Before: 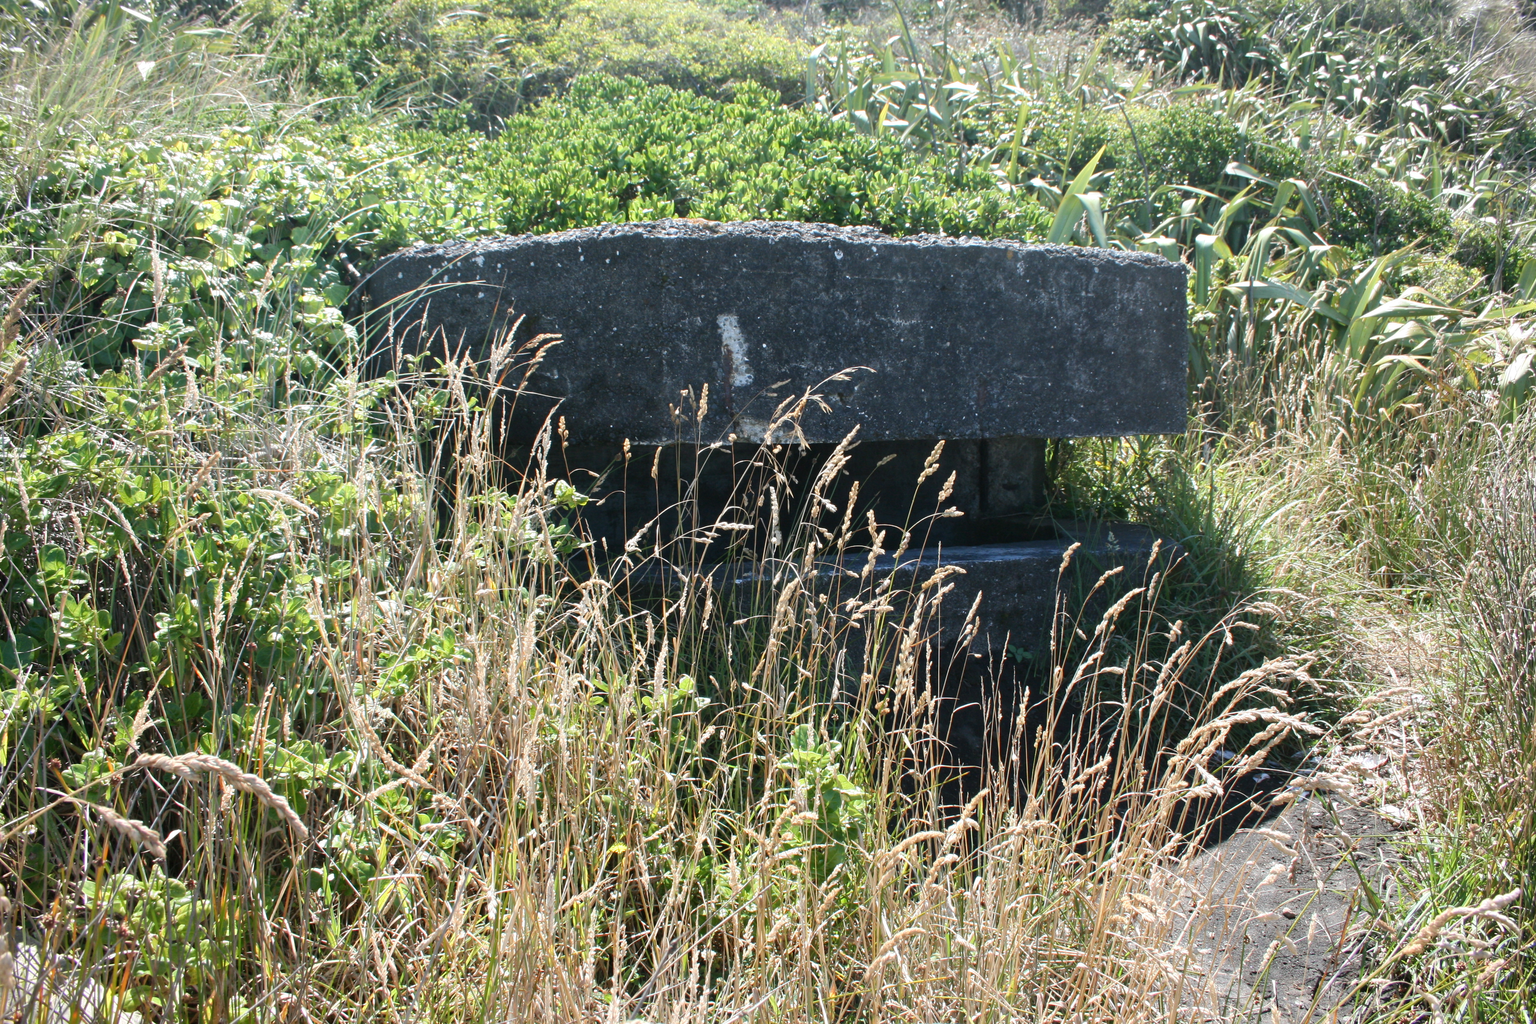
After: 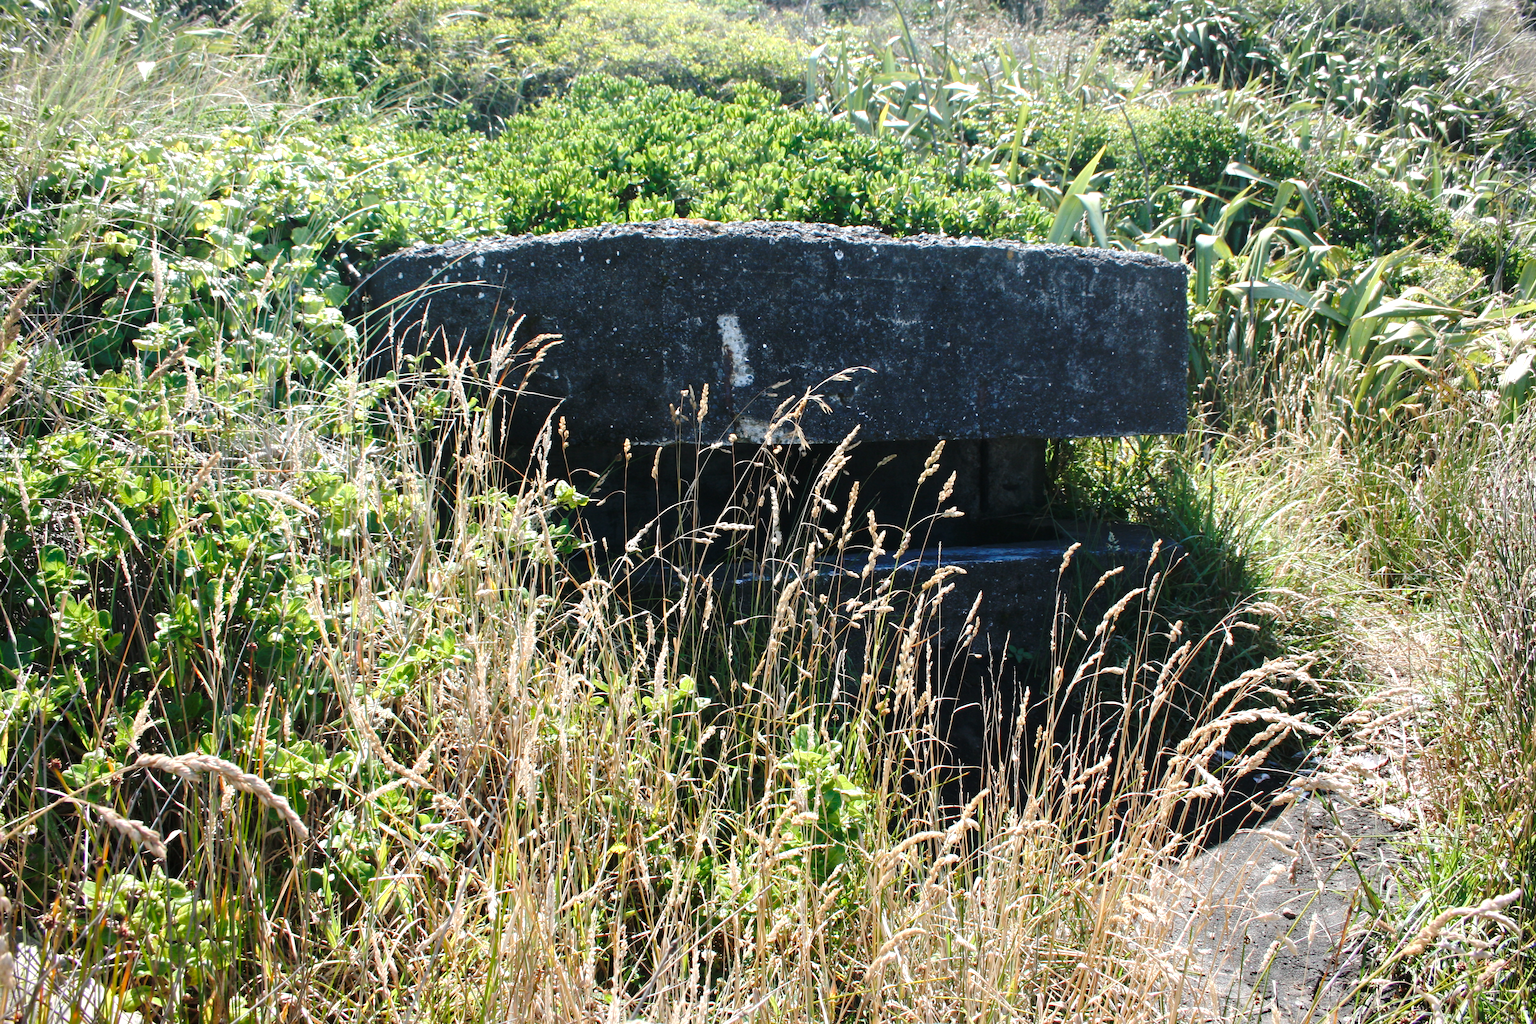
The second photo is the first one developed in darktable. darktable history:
base curve: curves: ch0 [(0, 0) (0.073, 0.04) (0.157, 0.139) (0.492, 0.492) (0.758, 0.758) (1, 1)], preserve colors none
exposure: exposure 0.236 EV, compensate highlight preservation false
